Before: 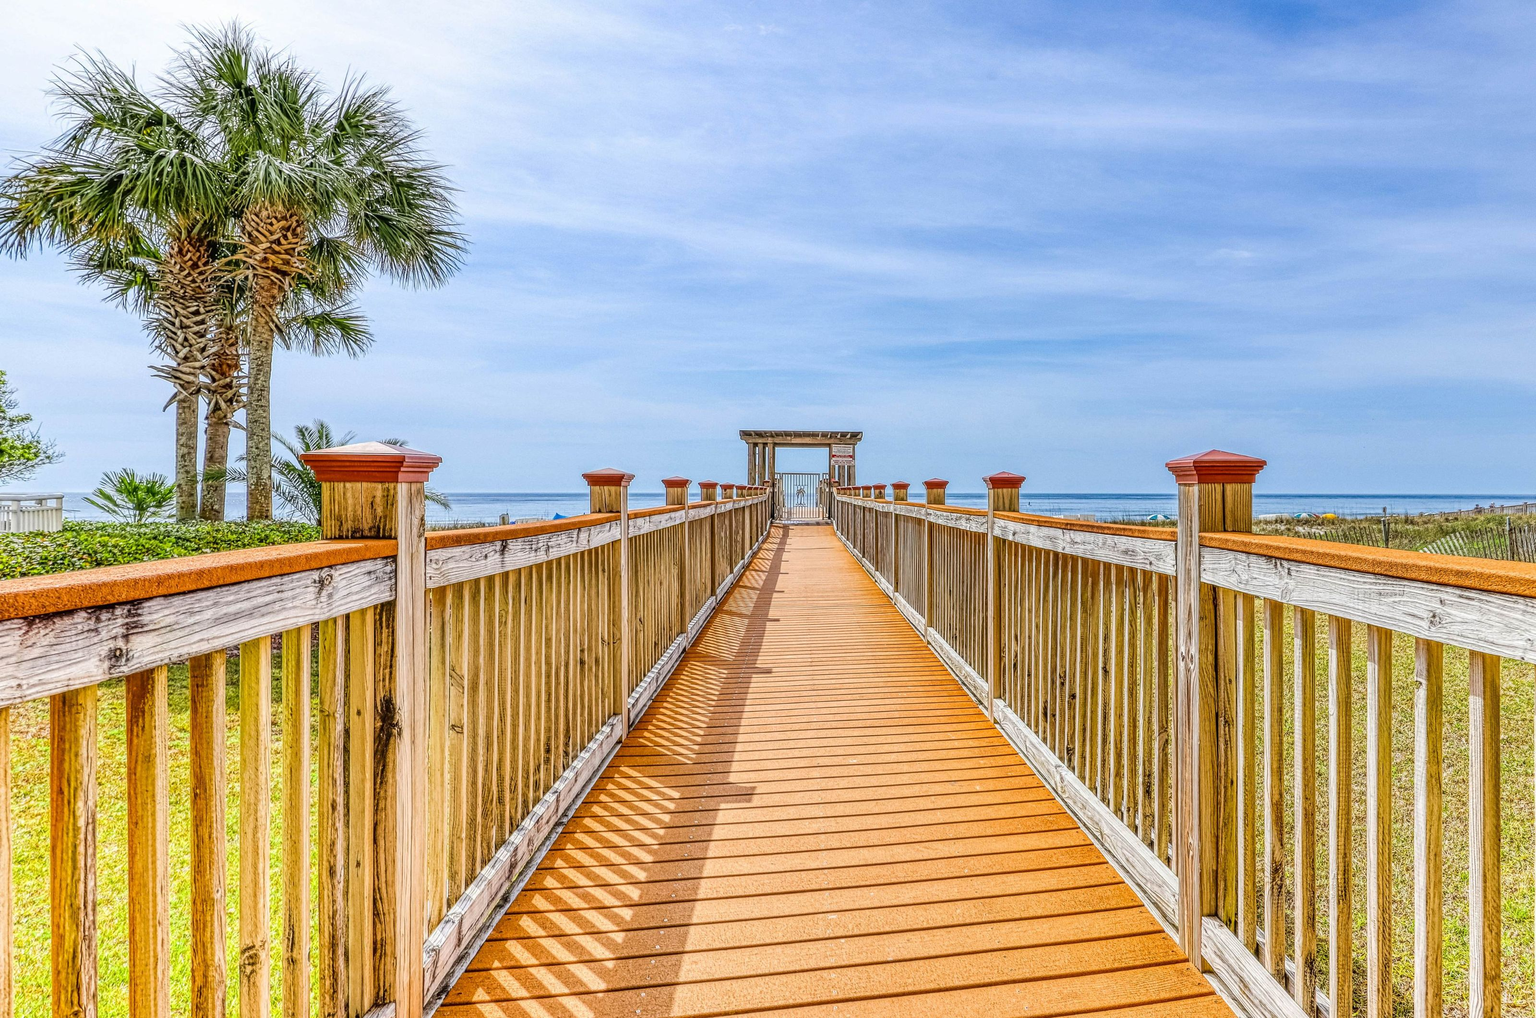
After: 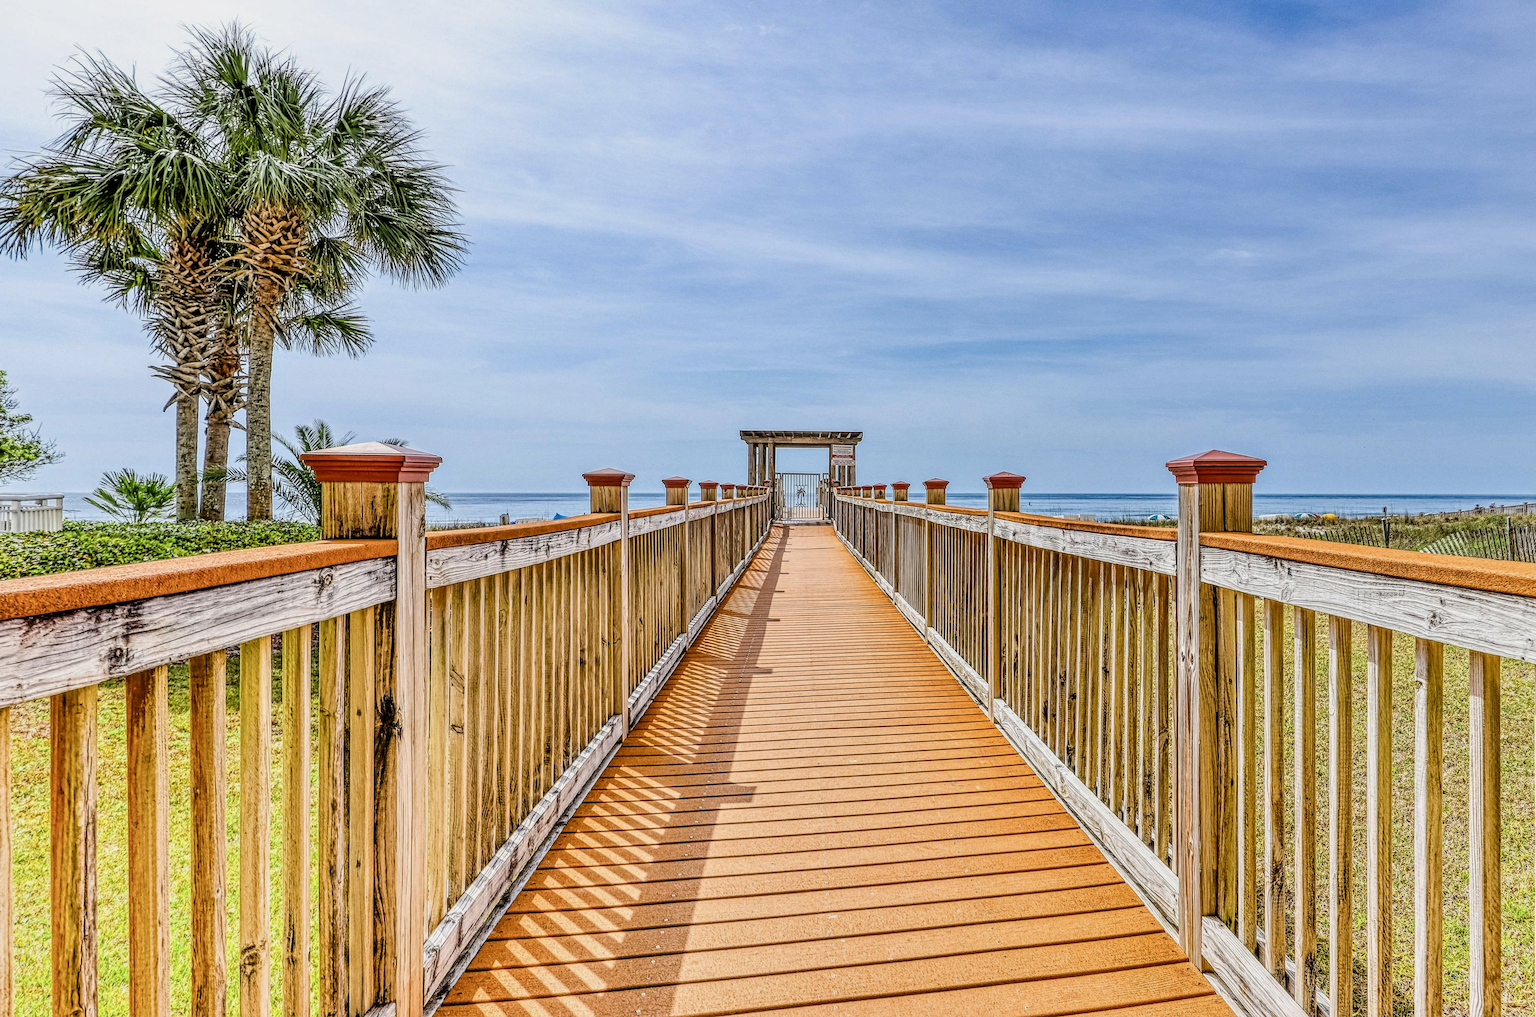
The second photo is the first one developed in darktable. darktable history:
tone equalizer: -8 EV -0.002 EV, -7 EV 0.005 EV, -6 EV -0.021 EV, -5 EV 0.01 EV, -4 EV -0.007 EV, -3 EV 0.026 EV, -2 EV -0.086 EV, -1 EV -0.287 EV, +0 EV -0.568 EV
filmic rgb: black relative exposure -6.48 EV, white relative exposure 2.43 EV, threshold 5.94 EV, target white luminance 99.924%, hardness 5.27, latitude 0.575%, contrast 1.415, highlights saturation mix 2.08%, enable highlight reconstruction true
